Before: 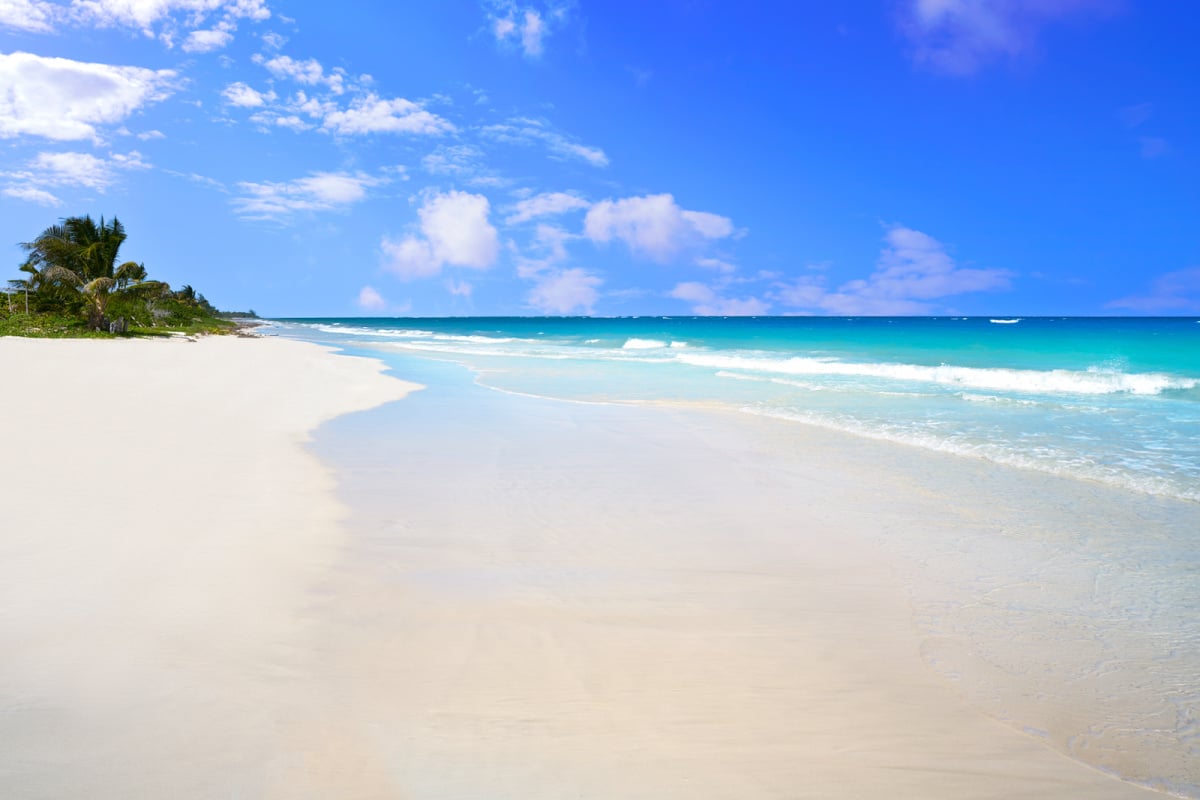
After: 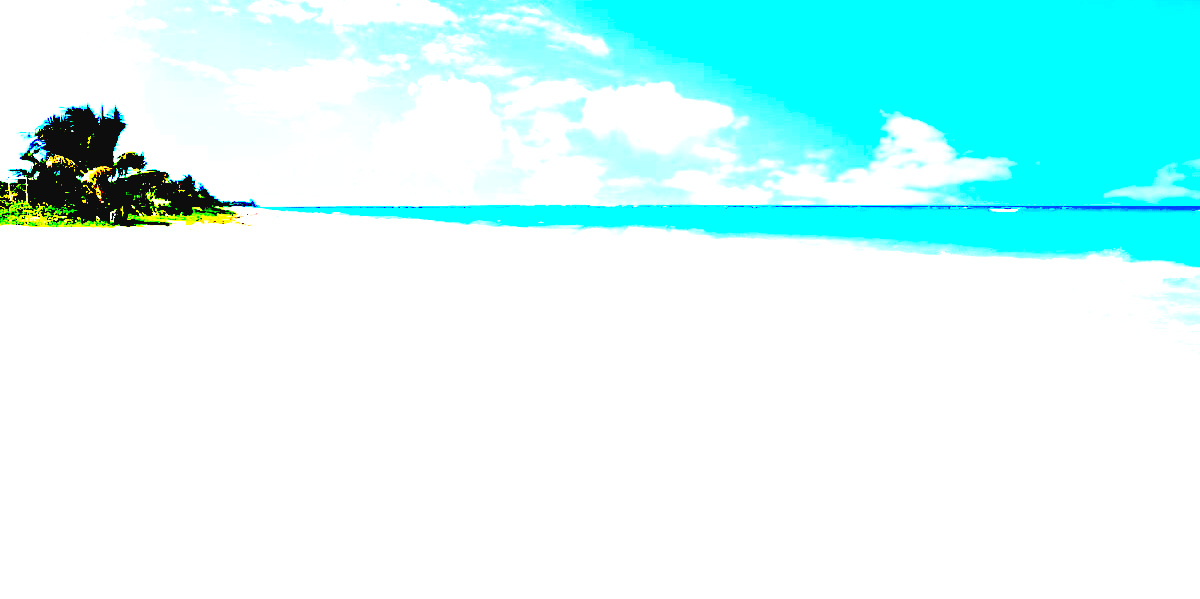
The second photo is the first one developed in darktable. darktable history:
color balance rgb: perceptual saturation grading › global saturation 20%, perceptual saturation grading › highlights -24.894%, perceptual saturation grading › shadows 25.096%
crop: top 13.899%, bottom 11.149%
exposure: black level correction 0.099, exposure 2.905 EV, compensate exposure bias true, compensate highlight preservation false
tone curve: curves: ch0 [(0, 0.038) (0.193, 0.212) (0.461, 0.502) (0.629, 0.731) (0.838, 0.916) (1, 0.967)]; ch1 [(0, 0) (0.35, 0.356) (0.45, 0.453) (0.504, 0.503) (0.532, 0.524) (0.558, 0.559) (0.735, 0.762) (1, 1)]; ch2 [(0, 0) (0.281, 0.266) (0.456, 0.469) (0.5, 0.5) (0.533, 0.545) (0.606, 0.607) (0.646, 0.654) (1, 1)], color space Lab, linked channels, preserve colors none
